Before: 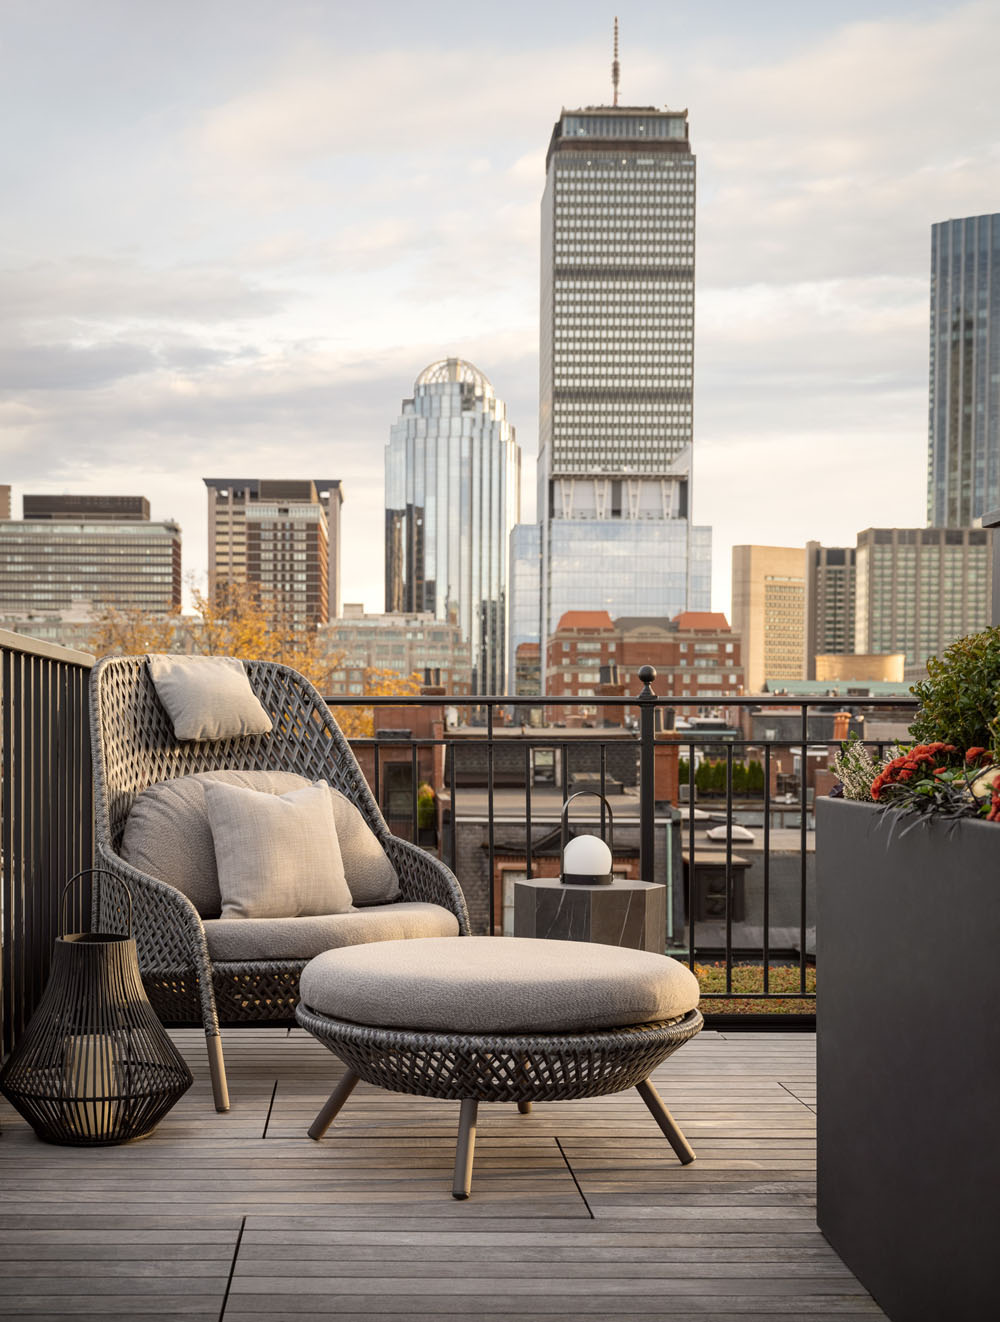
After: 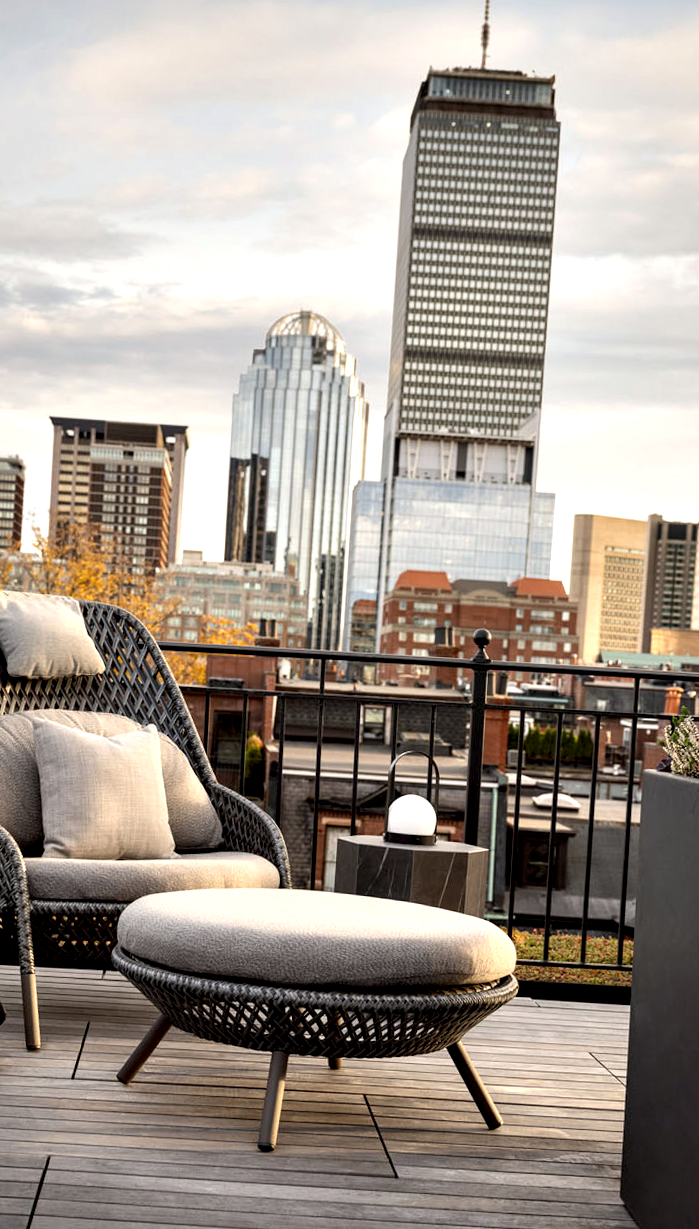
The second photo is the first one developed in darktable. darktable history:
contrast equalizer: octaves 7, y [[0.6 ×6], [0.55 ×6], [0 ×6], [0 ×6], [0 ×6]]
crop and rotate: angle -3.29°, left 13.933%, top 0.015%, right 10.894%, bottom 0.047%
